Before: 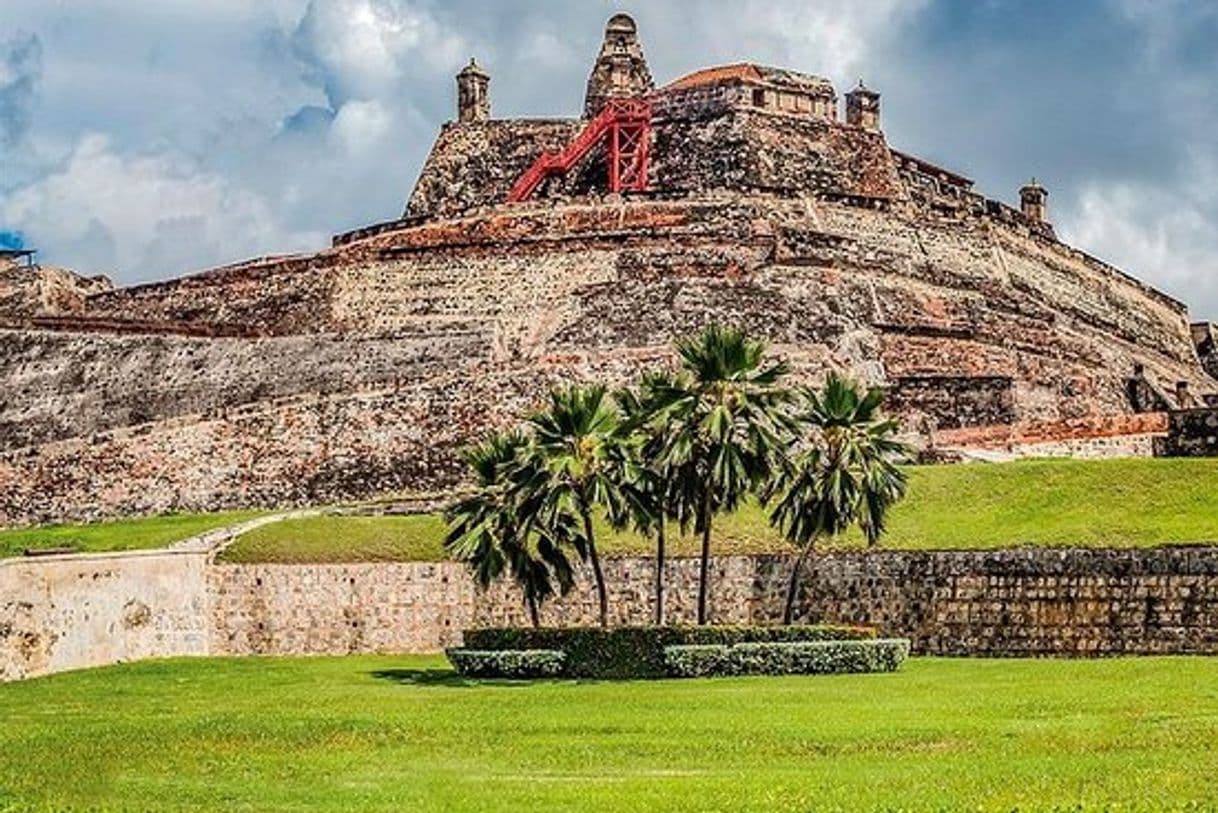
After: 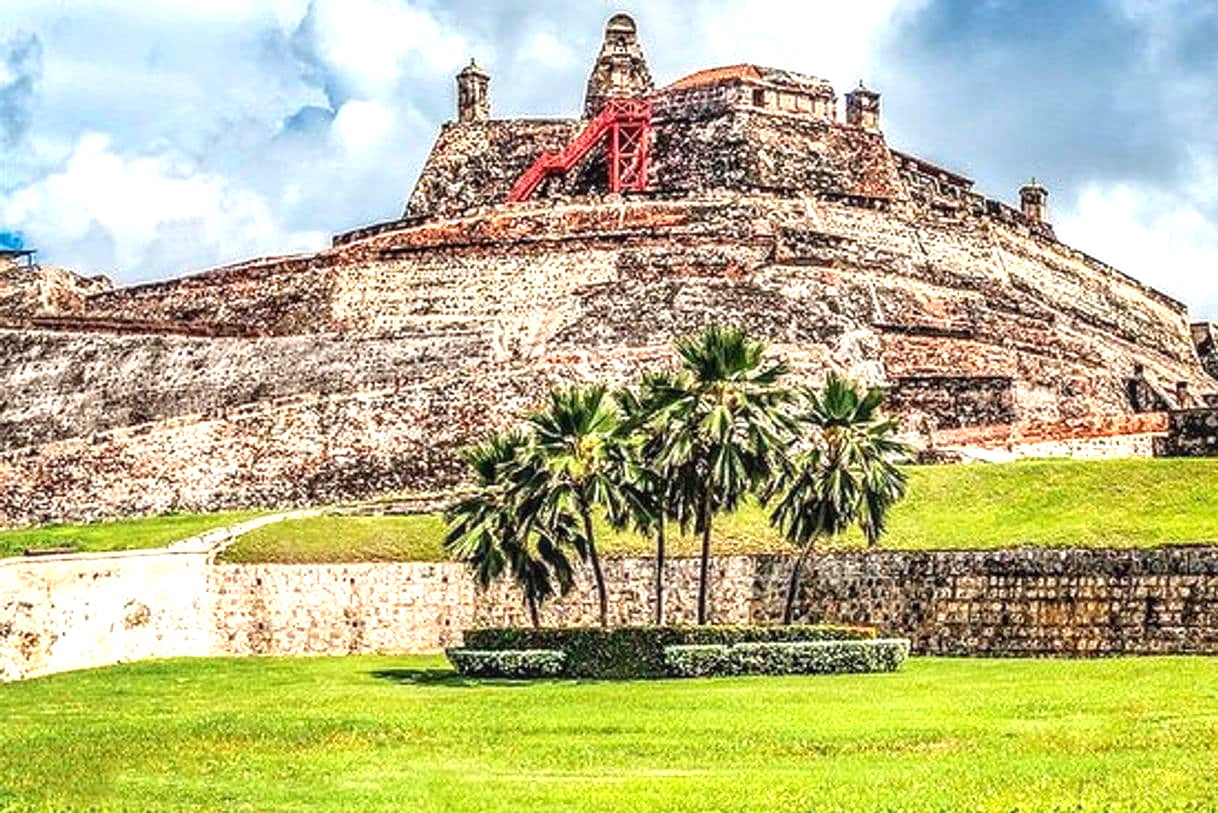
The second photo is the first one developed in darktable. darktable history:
base curve: preserve colors none
local contrast: on, module defaults
exposure: black level correction 0, exposure 0.891 EV, compensate exposure bias true, compensate highlight preservation false
